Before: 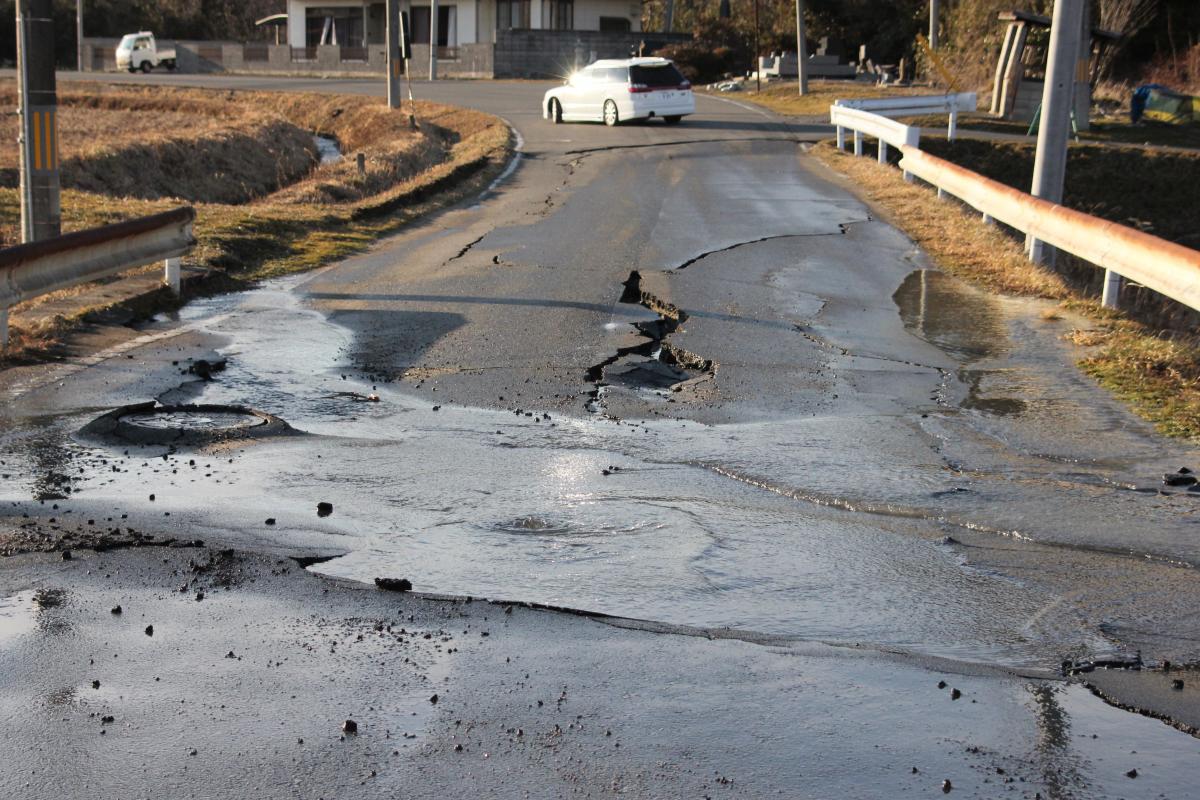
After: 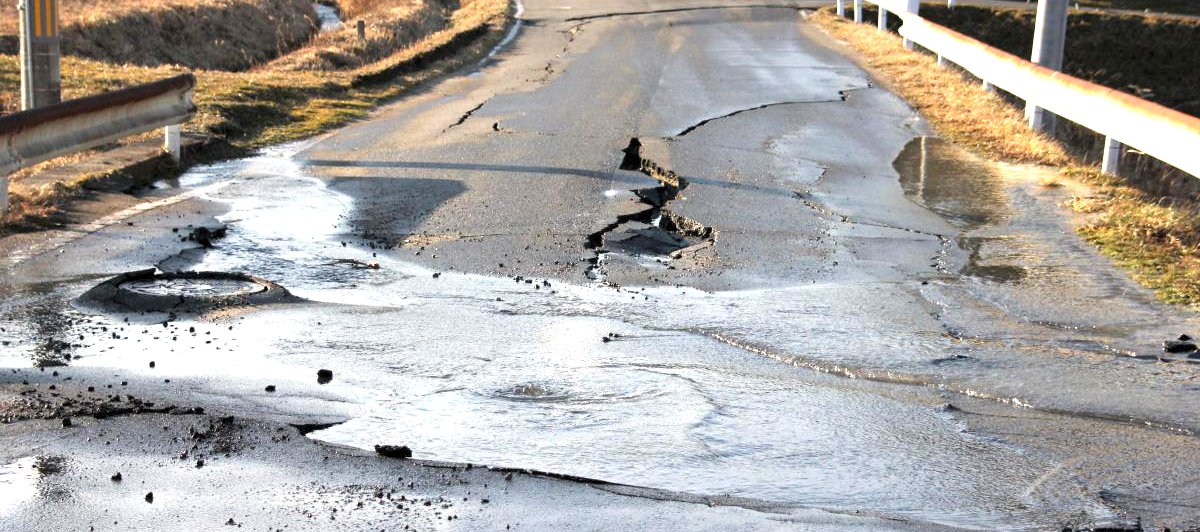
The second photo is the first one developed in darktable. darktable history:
crop: top 16.676%, bottom 16.787%
levels: levels [0.026, 0.507, 0.987]
exposure: black level correction 0.001, exposure 1 EV, compensate highlight preservation false
